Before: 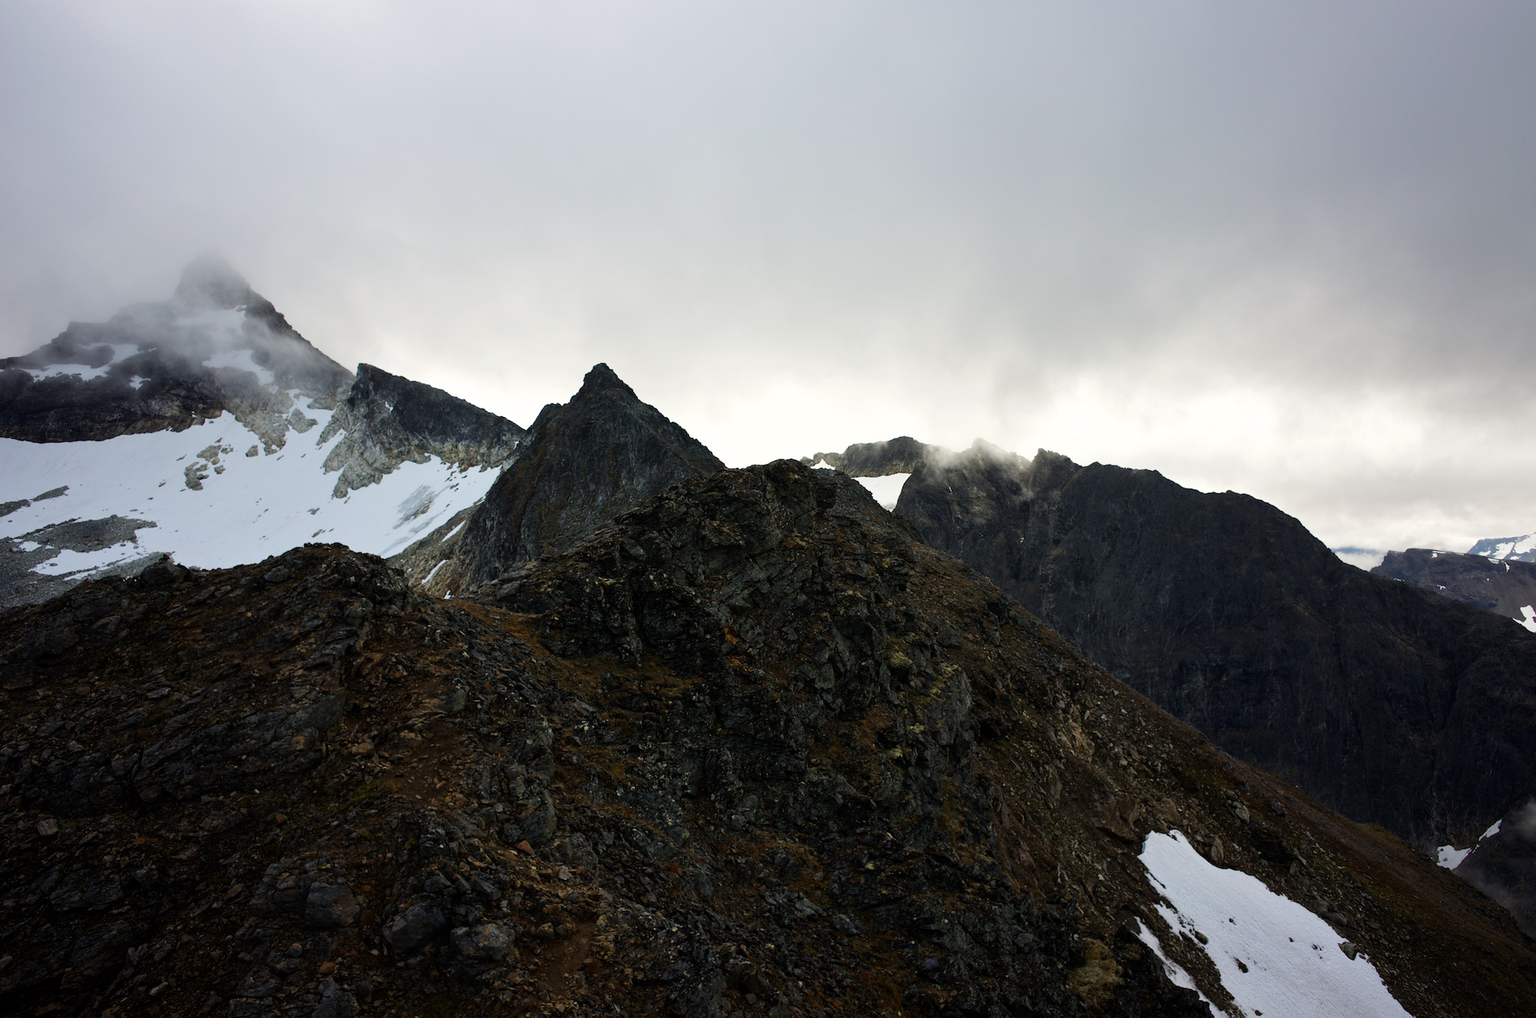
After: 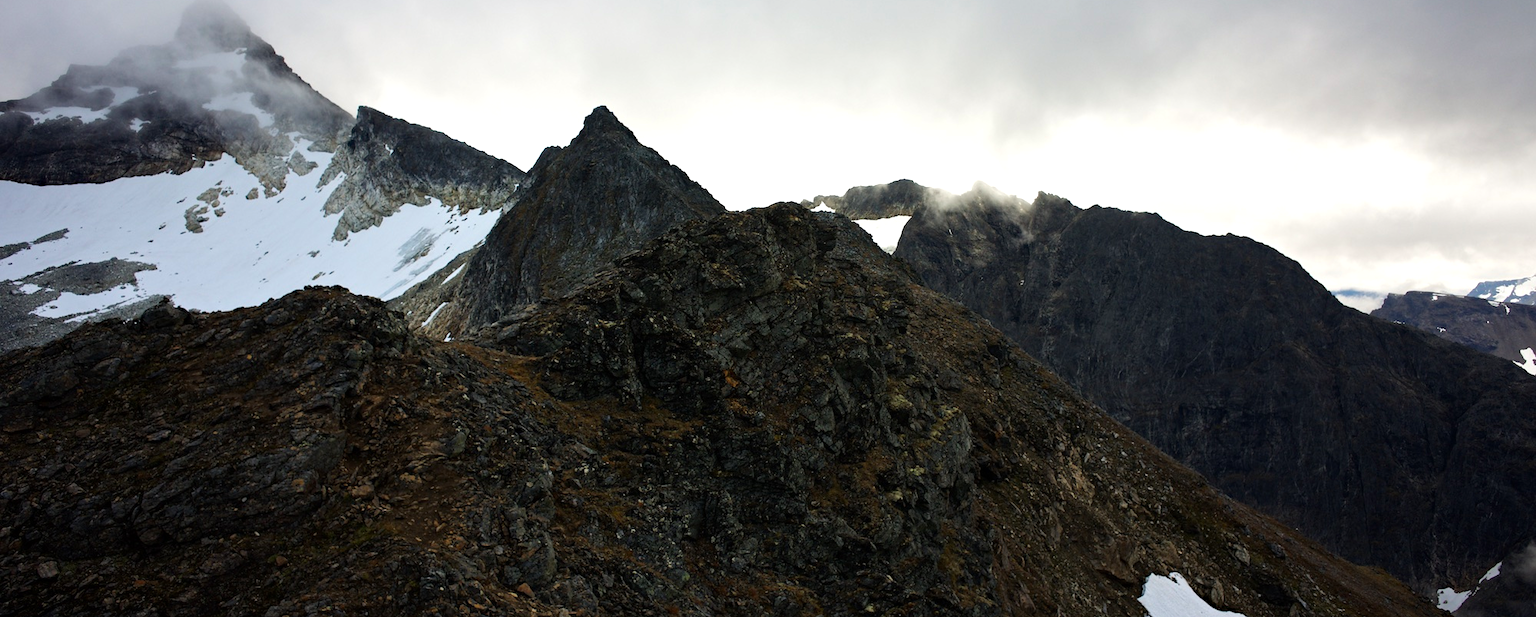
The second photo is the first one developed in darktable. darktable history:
haze removal: compatibility mode true, adaptive false
crop and rotate: top 25.357%, bottom 13.942%
exposure: exposure 0.3 EV, compensate highlight preservation false
